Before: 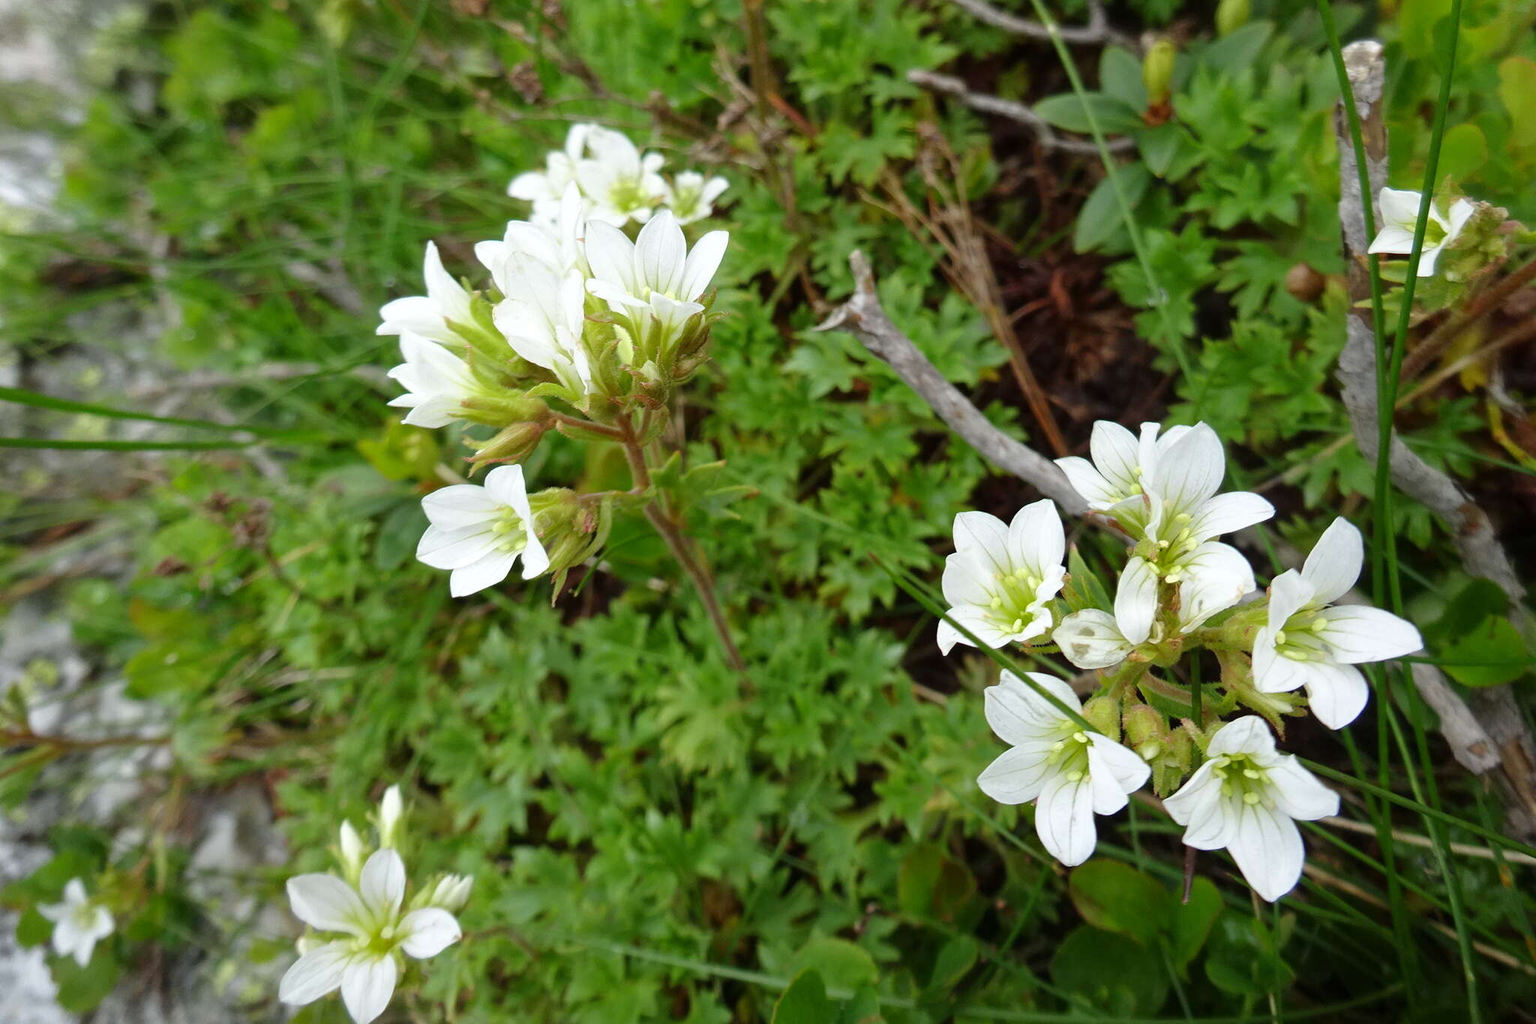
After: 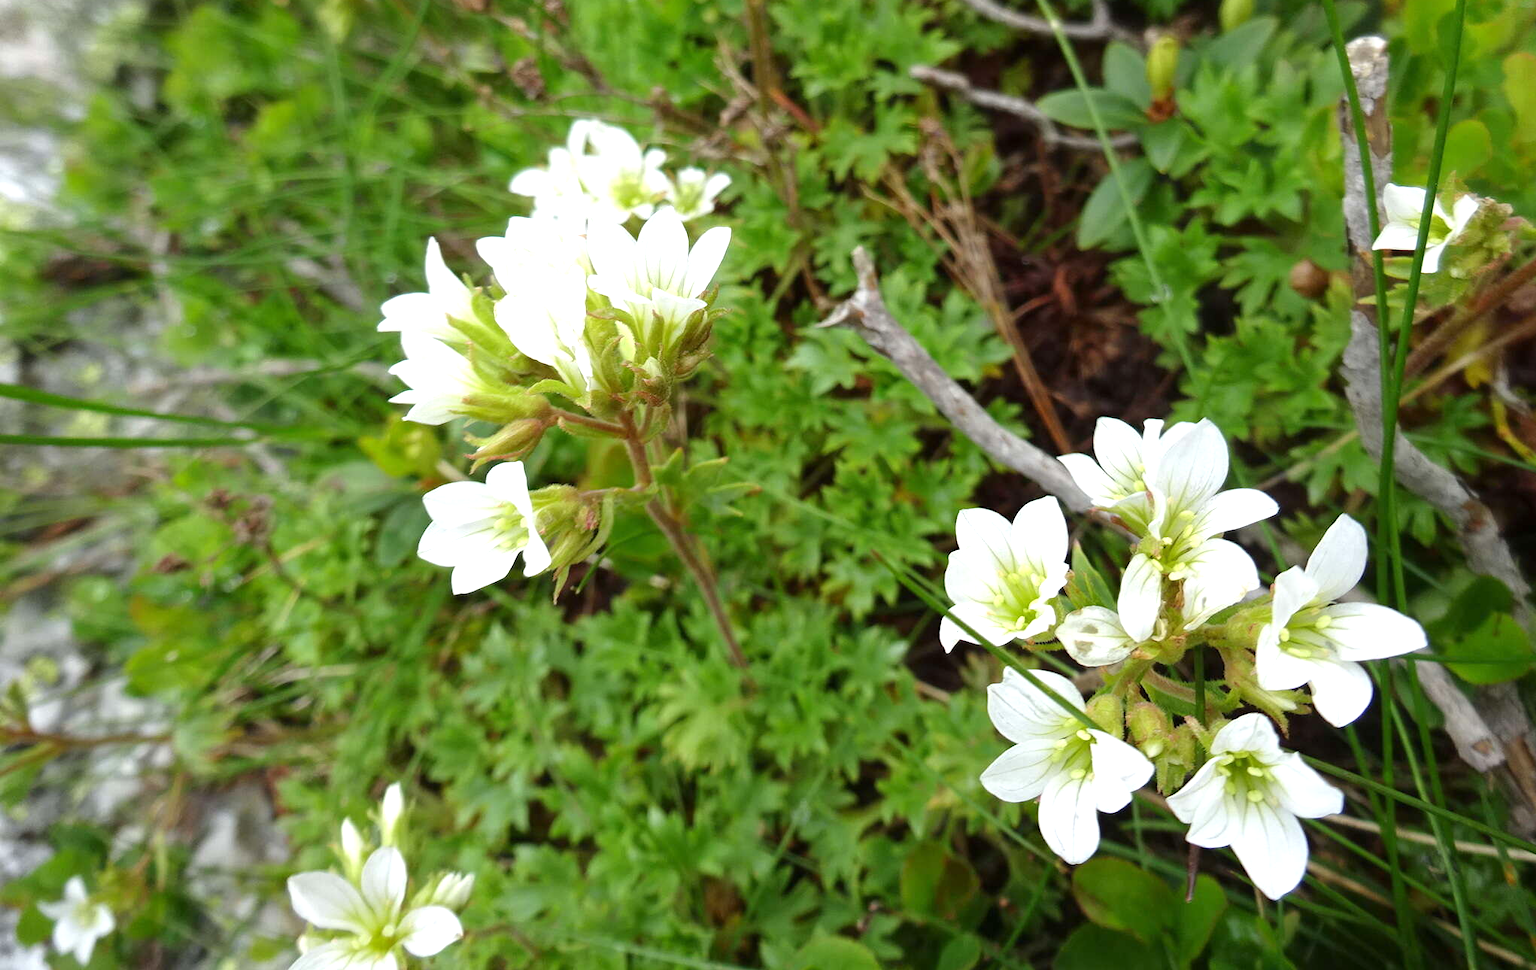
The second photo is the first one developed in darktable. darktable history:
crop: top 0.446%, right 0.257%, bottom 5.013%
exposure: exposure 0.446 EV, compensate highlight preservation false
